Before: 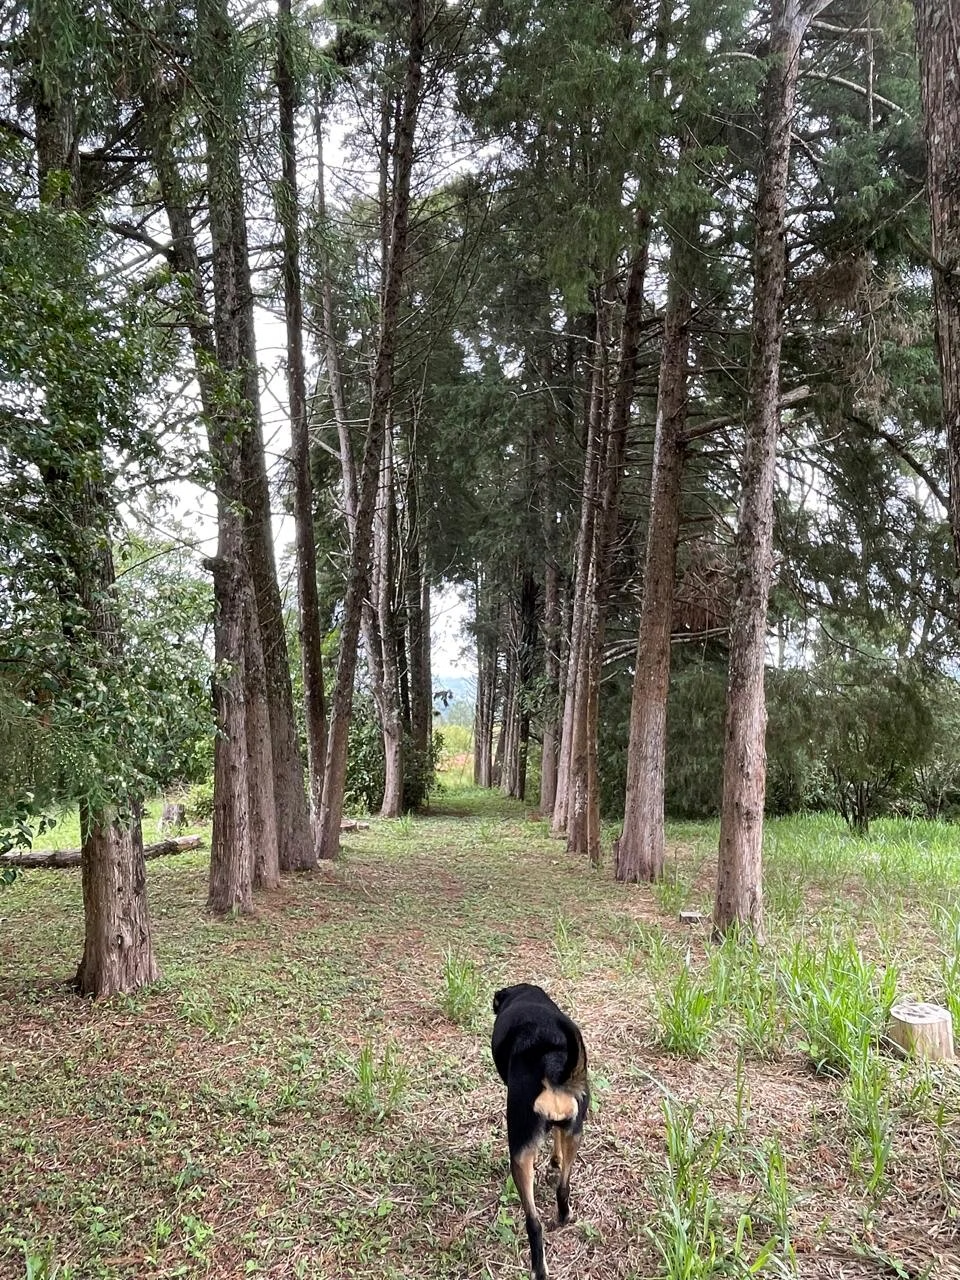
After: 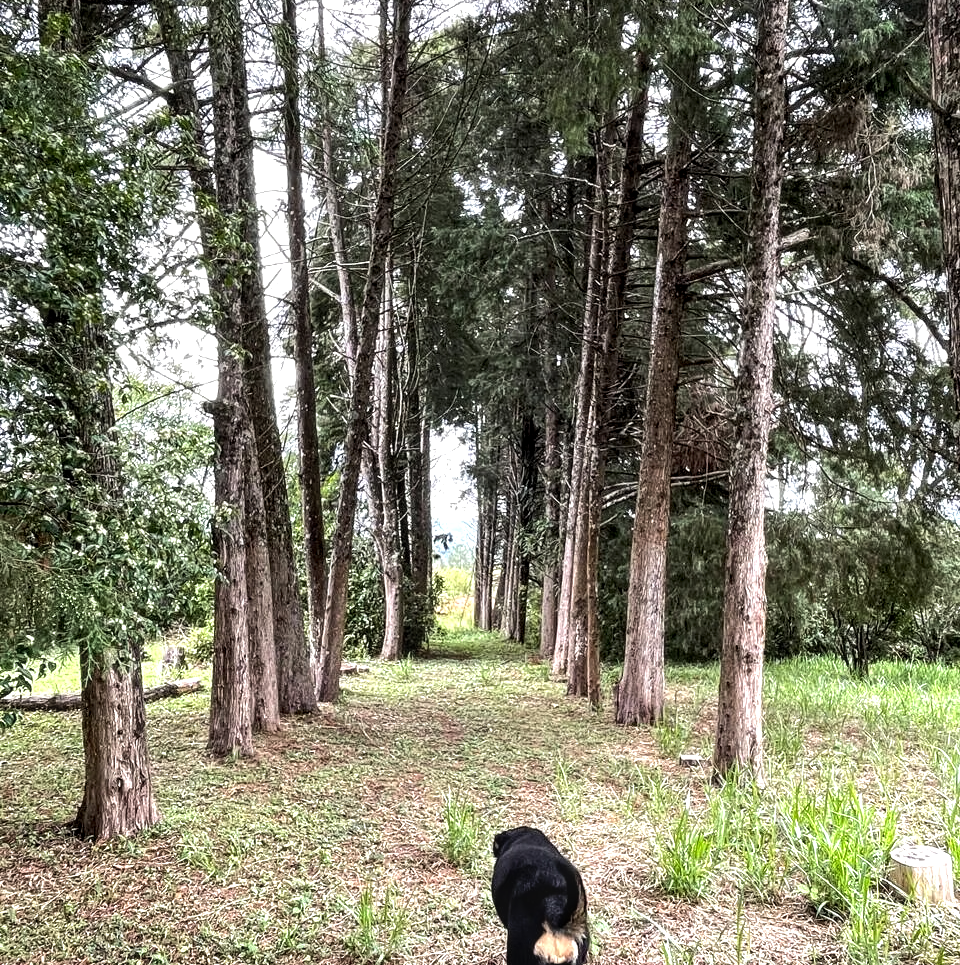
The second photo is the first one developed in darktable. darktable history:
local contrast: highlights 61%, detail 143%, midtone range 0.434
tone equalizer: -8 EV -0.753 EV, -7 EV -0.732 EV, -6 EV -0.609 EV, -5 EV -0.385 EV, -3 EV 0.38 EV, -2 EV 0.6 EV, -1 EV 0.69 EV, +0 EV 0.722 EV, edges refinement/feathering 500, mask exposure compensation -1.26 EV, preserve details no
crop and rotate: top 12.309%, bottom 12.288%
